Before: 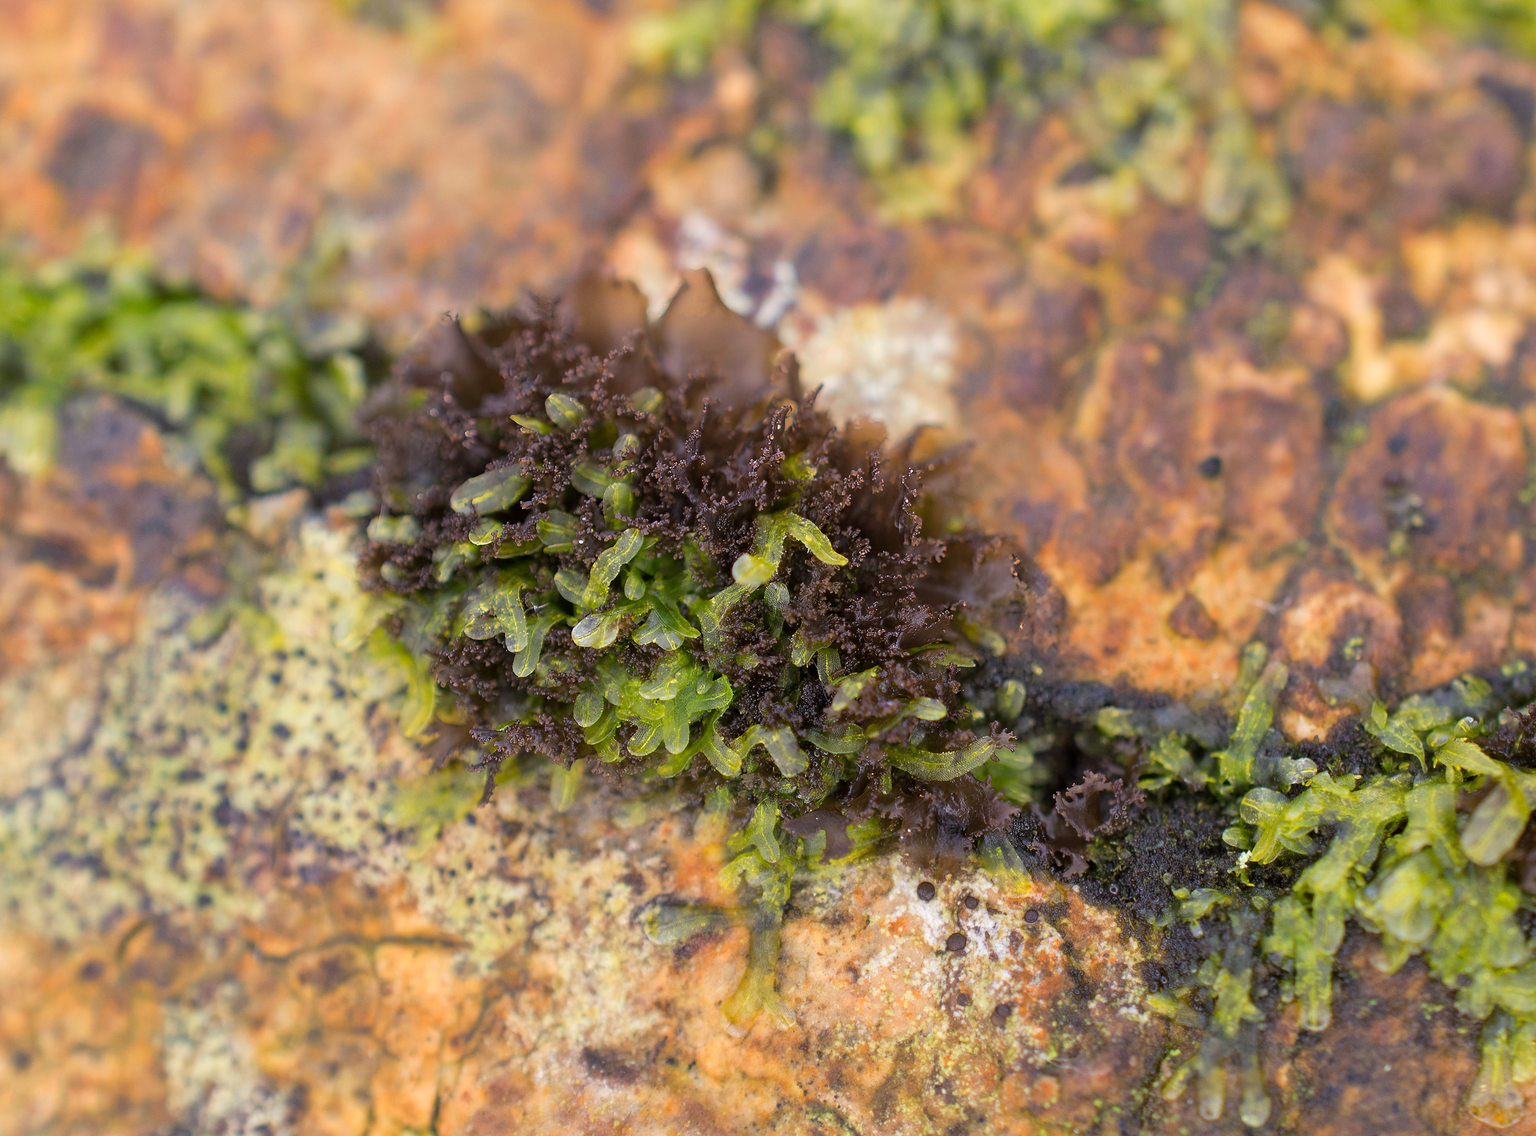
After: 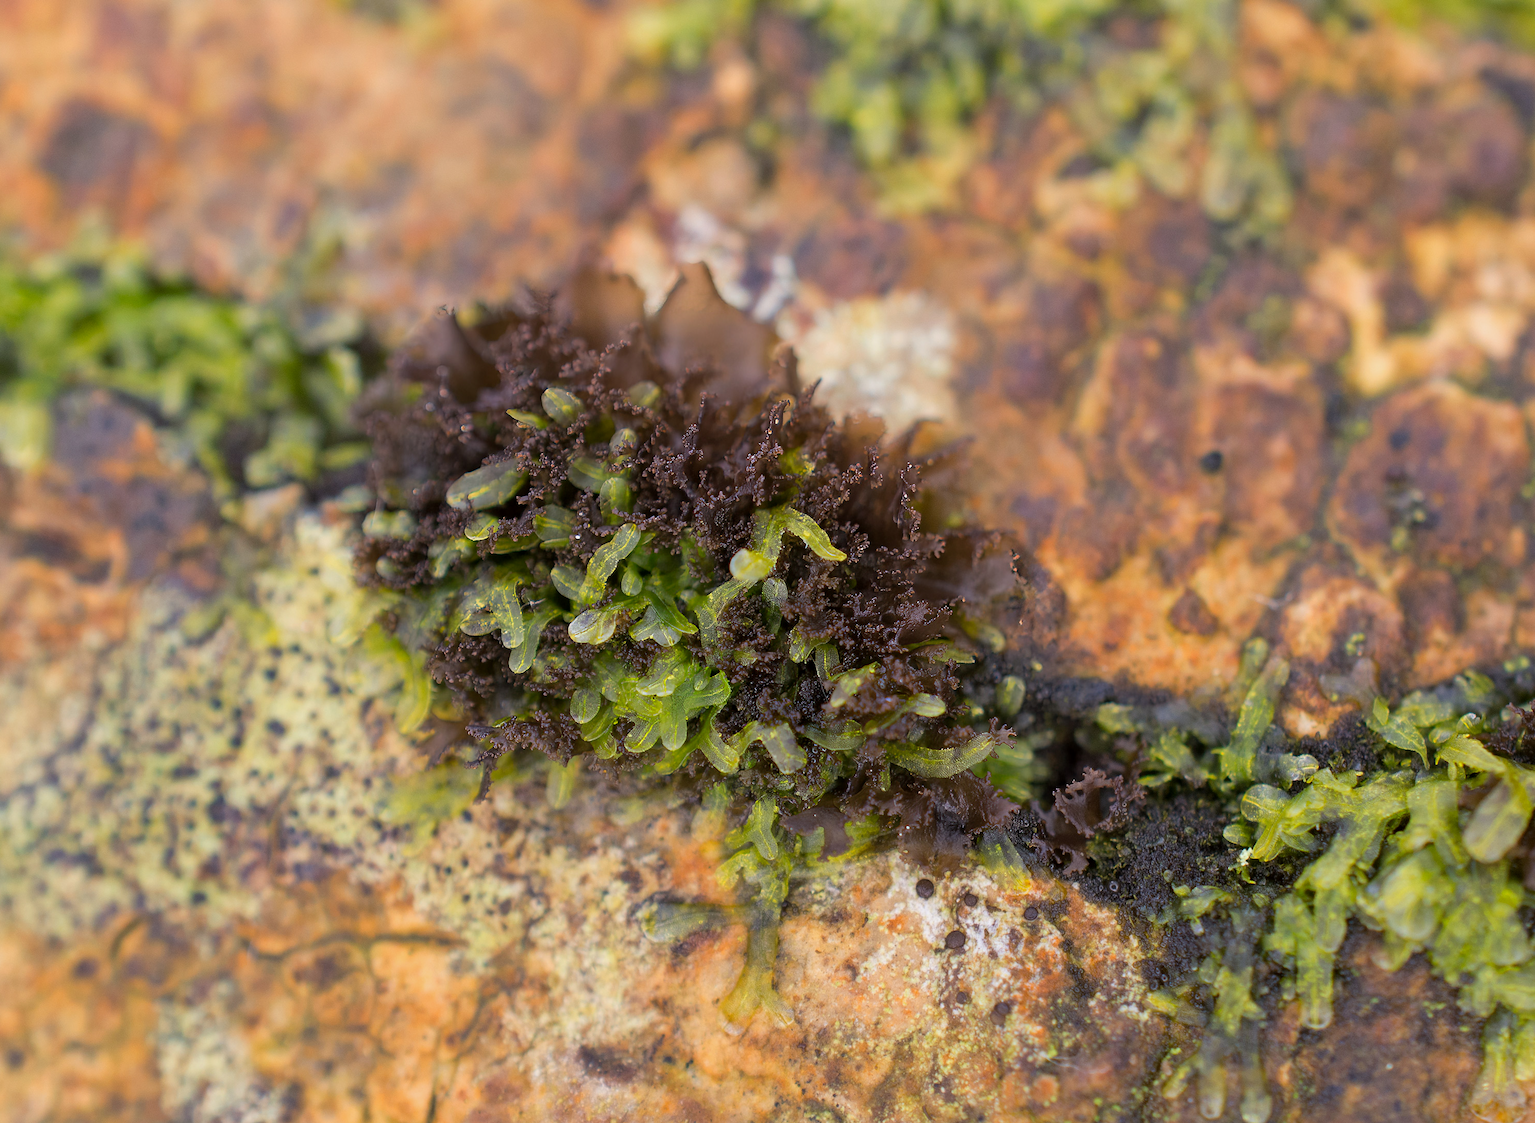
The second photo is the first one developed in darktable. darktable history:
crop: left 0.481%, top 0.743%, right 0.137%, bottom 0.893%
exposure: black level correction 0.001, exposure -0.123 EV, compensate highlight preservation false
